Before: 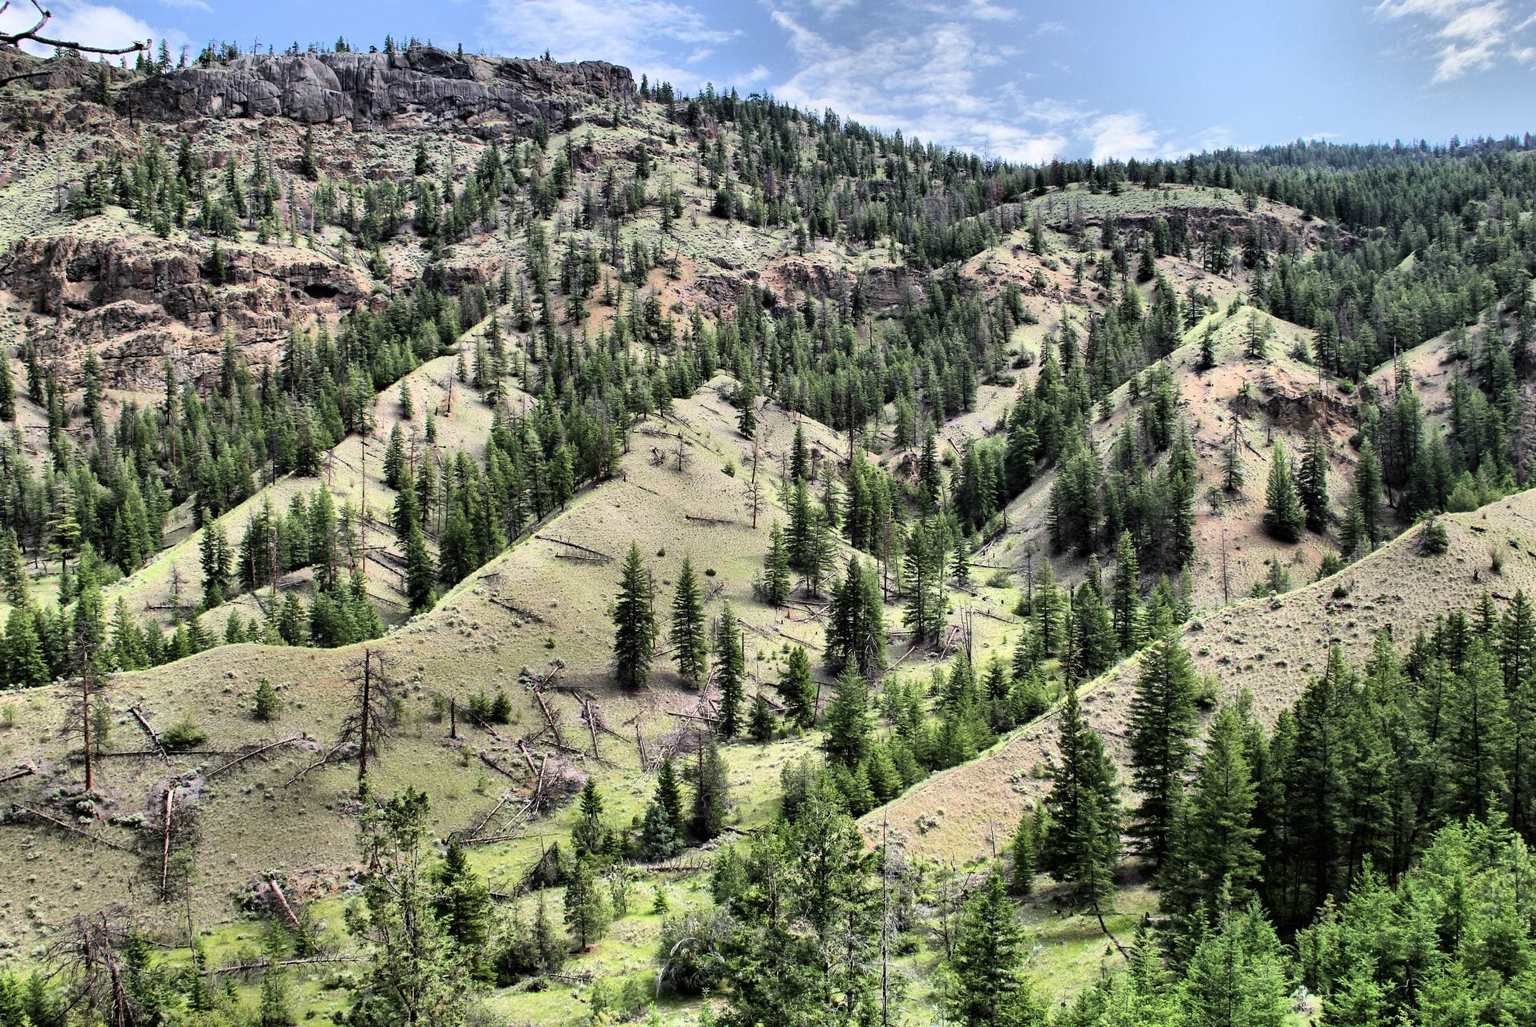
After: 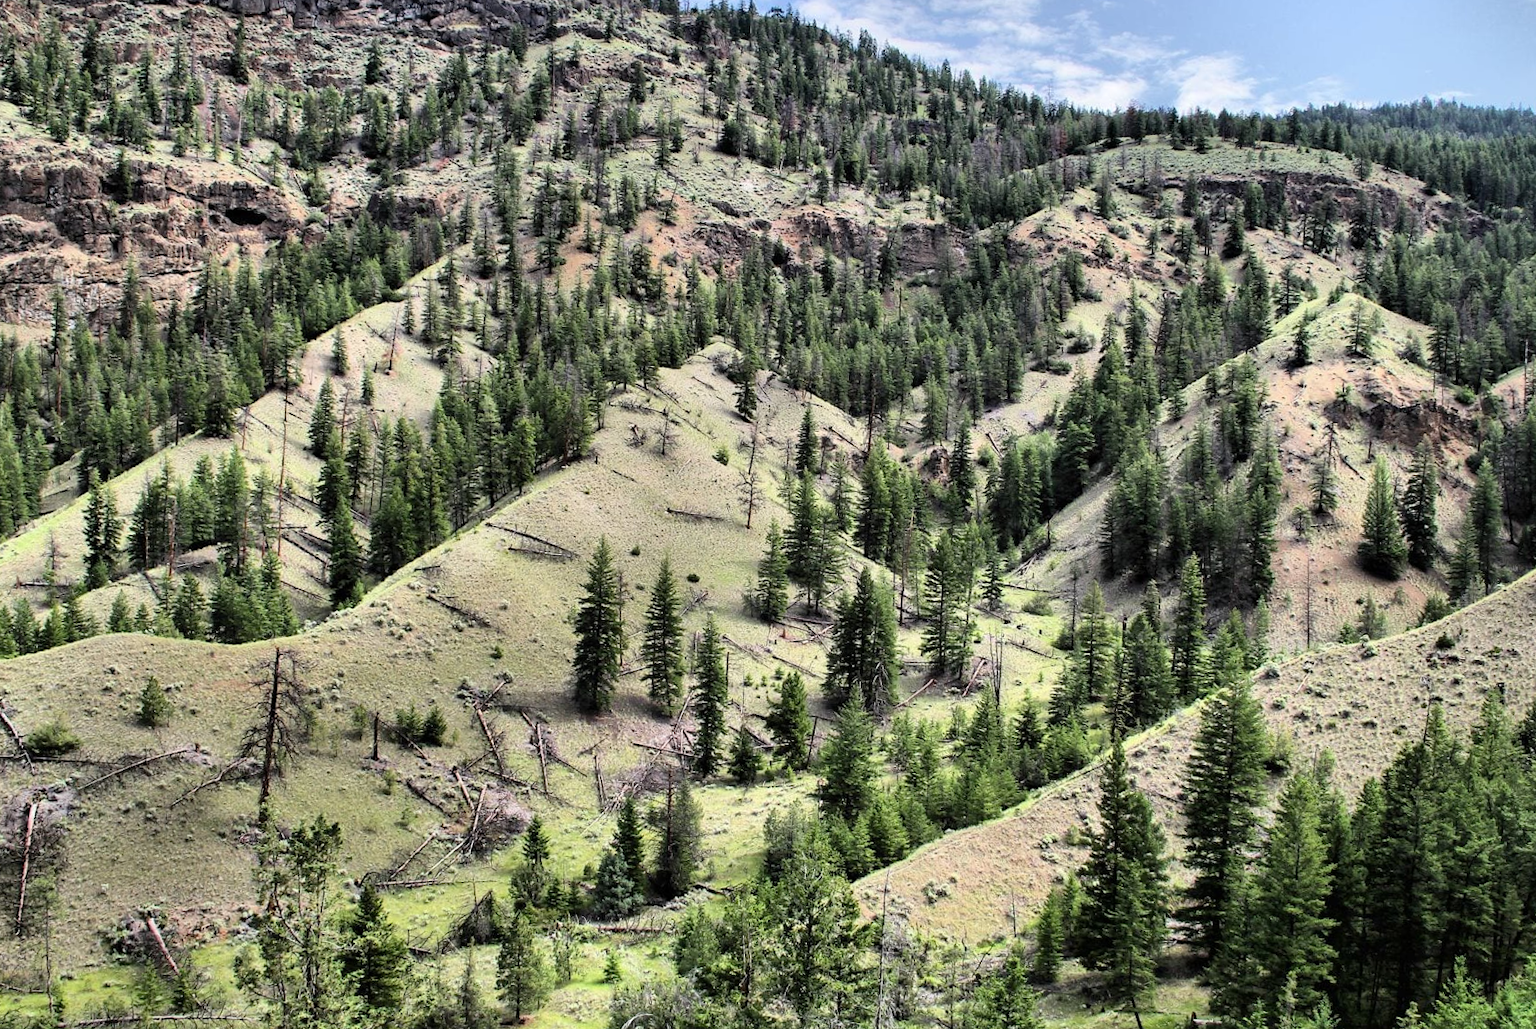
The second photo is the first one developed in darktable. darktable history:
crop and rotate: angle -3.06°, left 5.159%, top 5.21%, right 4.786%, bottom 4.543%
